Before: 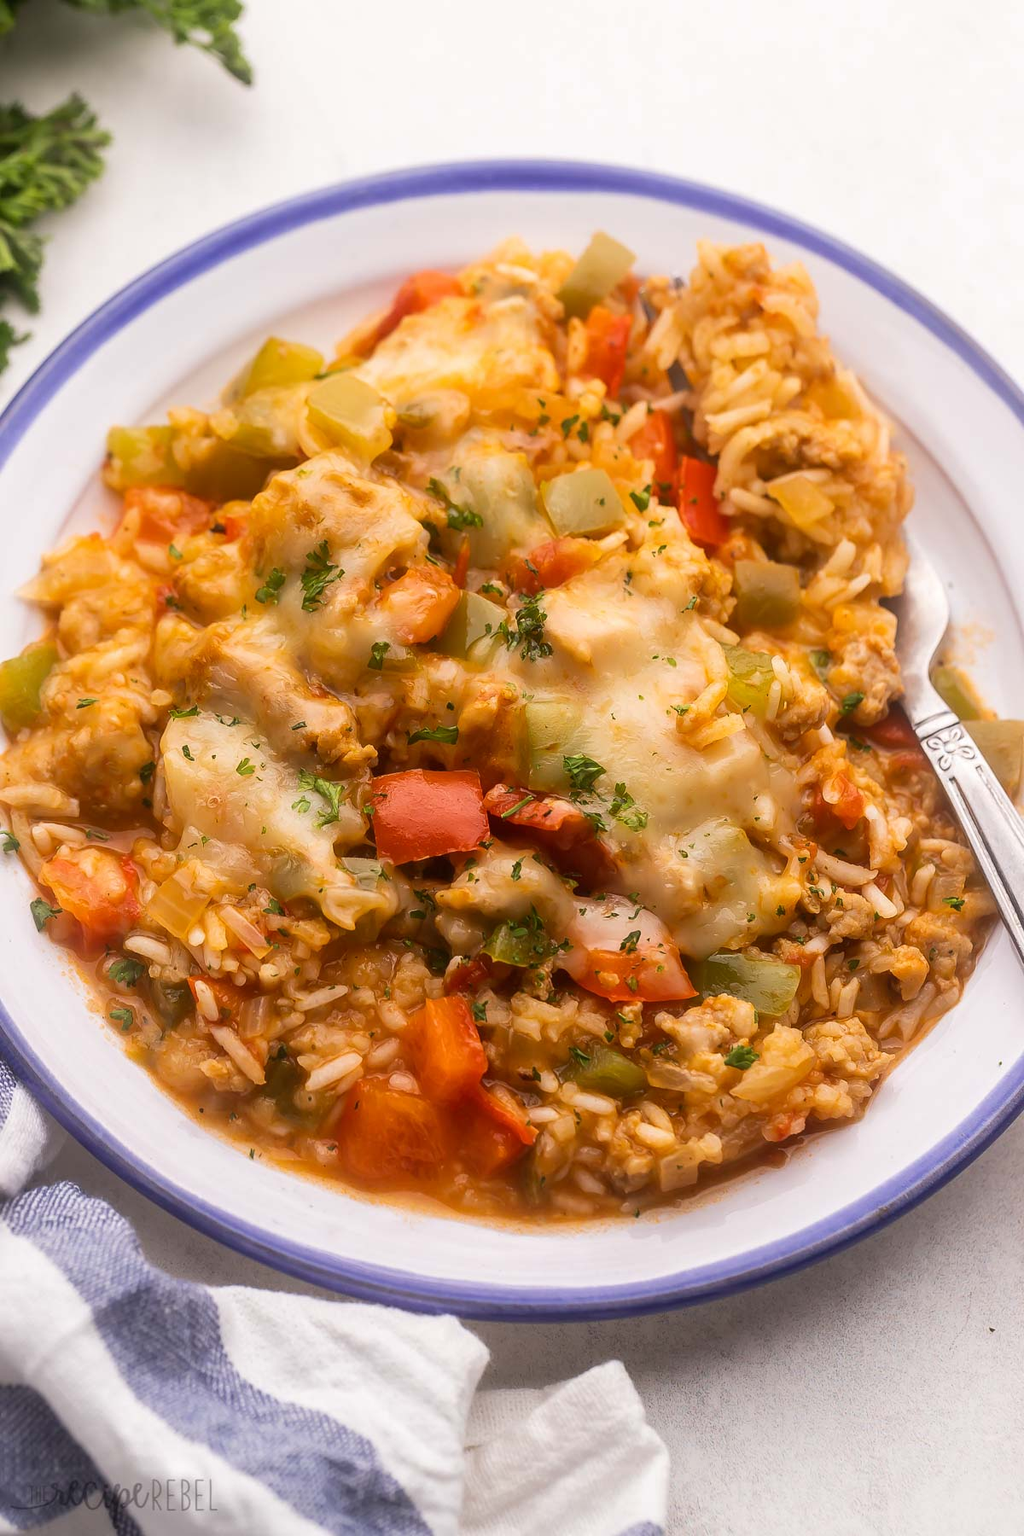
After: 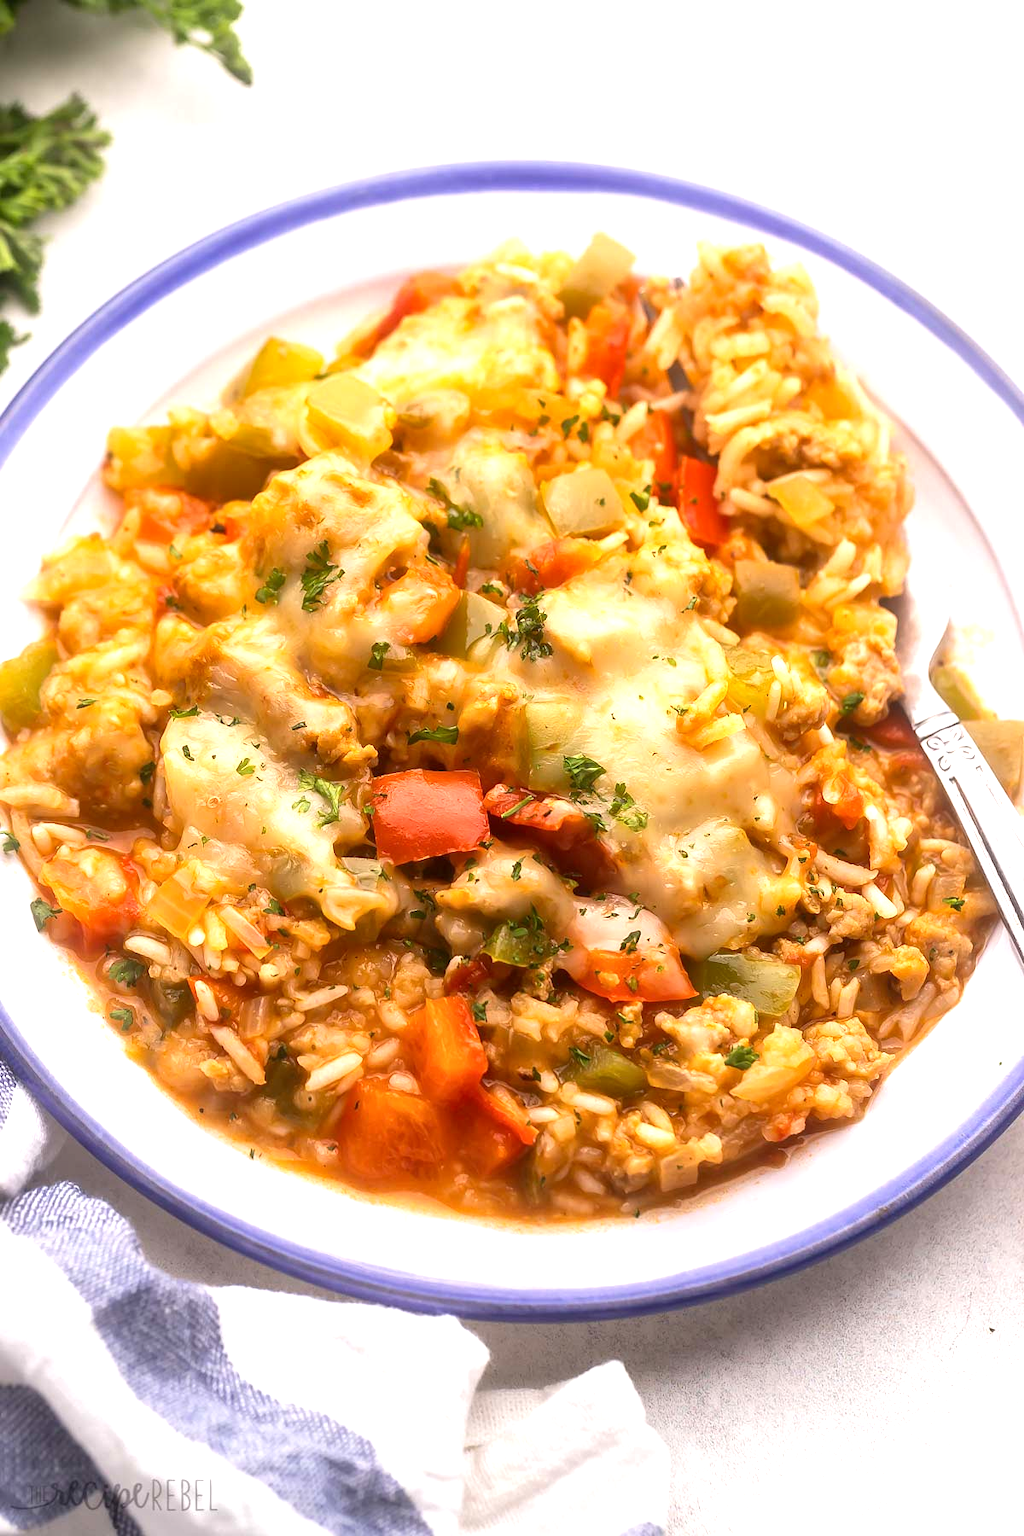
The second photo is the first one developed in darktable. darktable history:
local contrast: mode bilateral grid, contrast 19, coarseness 50, detail 120%, midtone range 0.2
exposure: exposure 0.766 EV, compensate highlight preservation false
